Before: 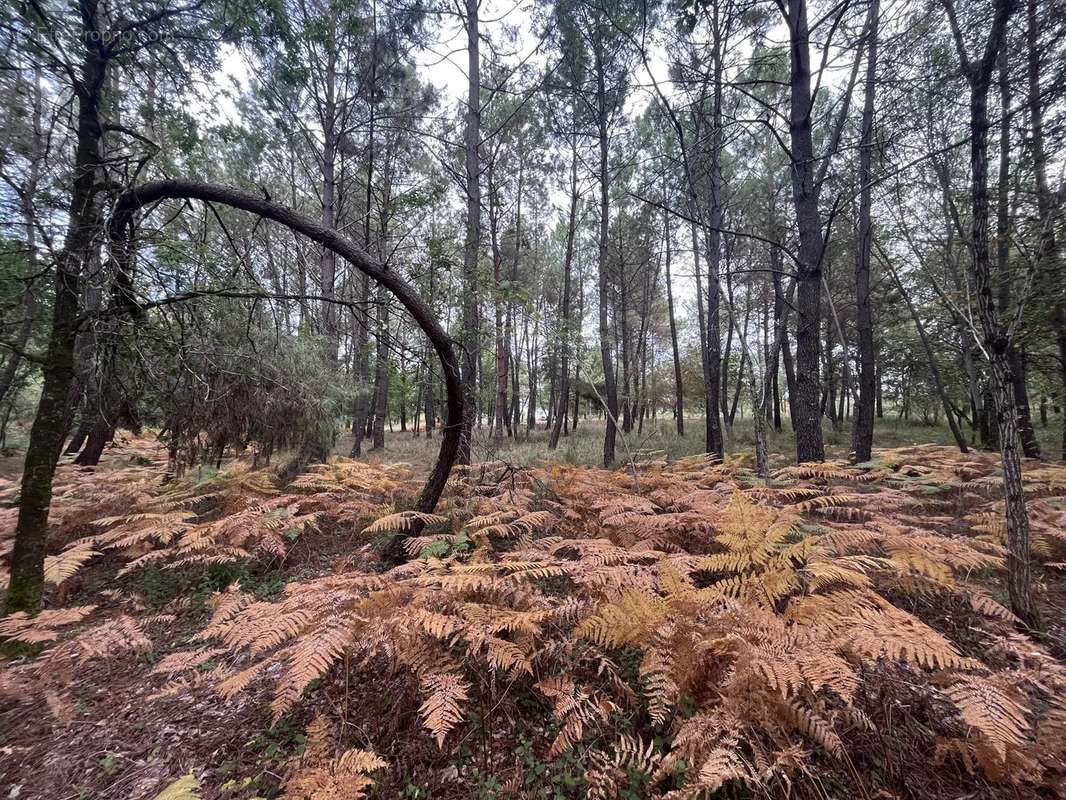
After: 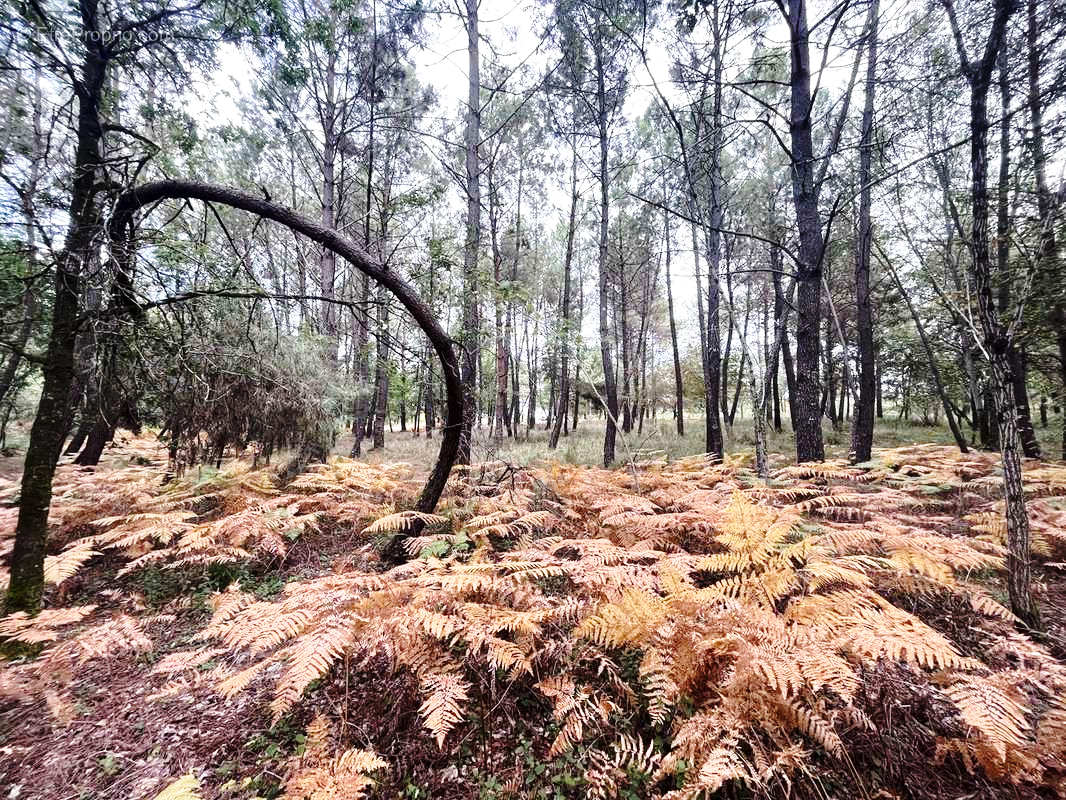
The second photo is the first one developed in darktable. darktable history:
base curve: curves: ch0 [(0, 0) (0.028, 0.03) (0.121, 0.232) (0.46, 0.748) (0.859, 0.968) (1, 1)], preserve colors none
tone equalizer: -8 EV -0.405 EV, -7 EV -0.429 EV, -6 EV -0.328 EV, -5 EV -0.238 EV, -3 EV 0.243 EV, -2 EV 0.341 EV, -1 EV 0.383 EV, +0 EV 0.401 EV, mask exposure compensation -0.513 EV
